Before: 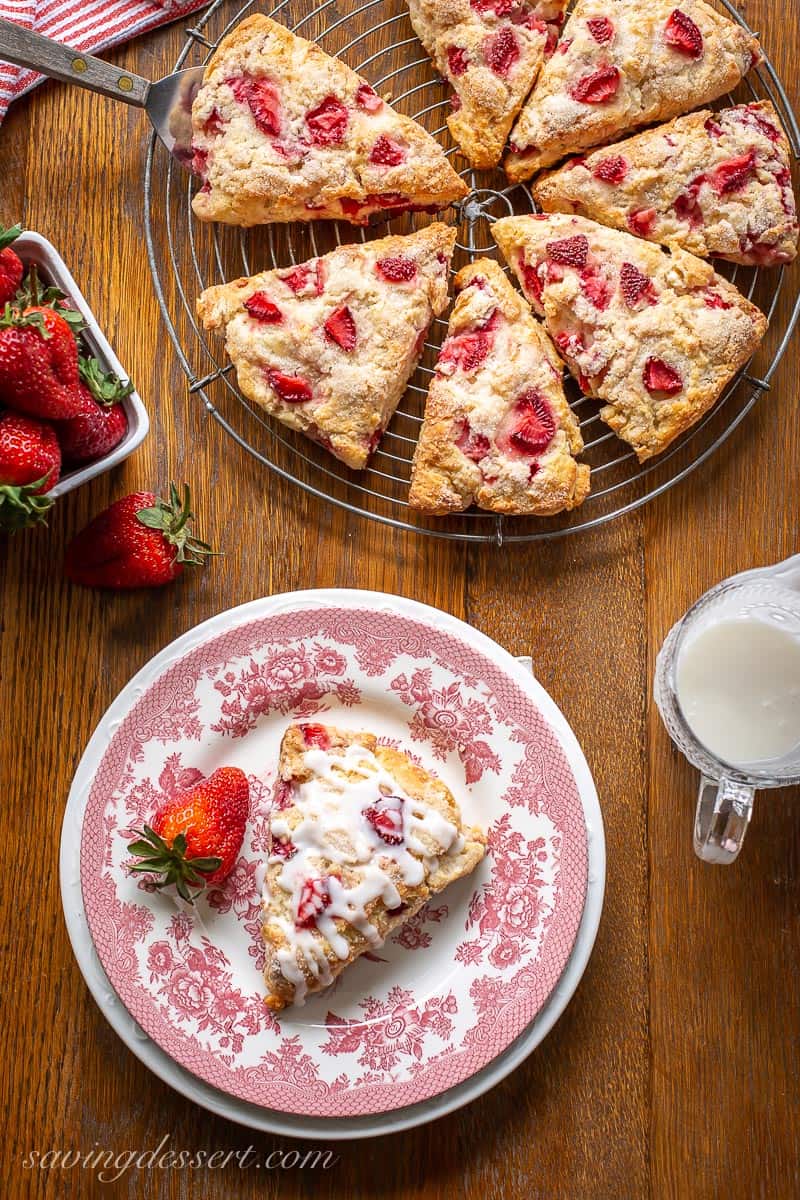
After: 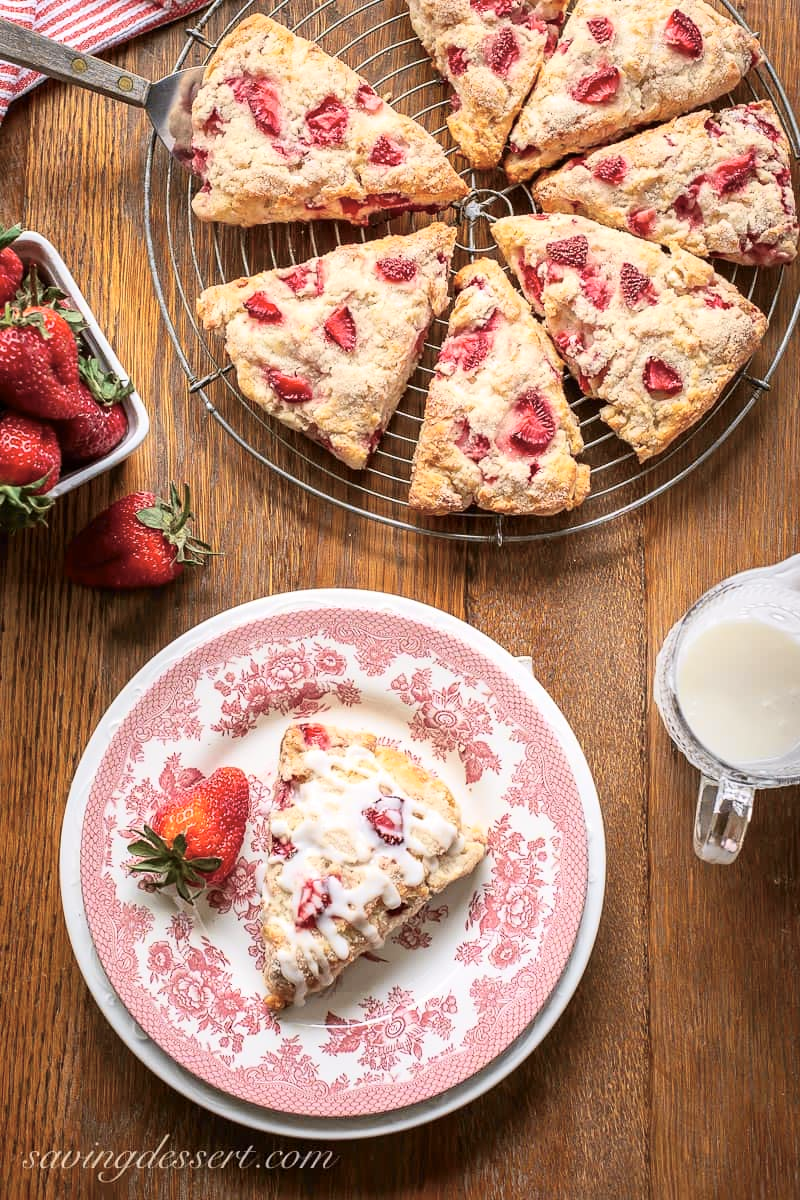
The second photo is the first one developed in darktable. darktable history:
tone curve: curves: ch0 [(0, 0) (0.739, 0.837) (1, 1)]; ch1 [(0, 0) (0.226, 0.261) (0.383, 0.397) (0.462, 0.473) (0.498, 0.502) (0.521, 0.52) (0.578, 0.57) (1, 1)]; ch2 [(0, 0) (0.438, 0.456) (0.5, 0.5) (0.547, 0.557) (0.597, 0.58) (0.629, 0.603) (1, 1)], color space Lab, independent channels, preserve colors none
